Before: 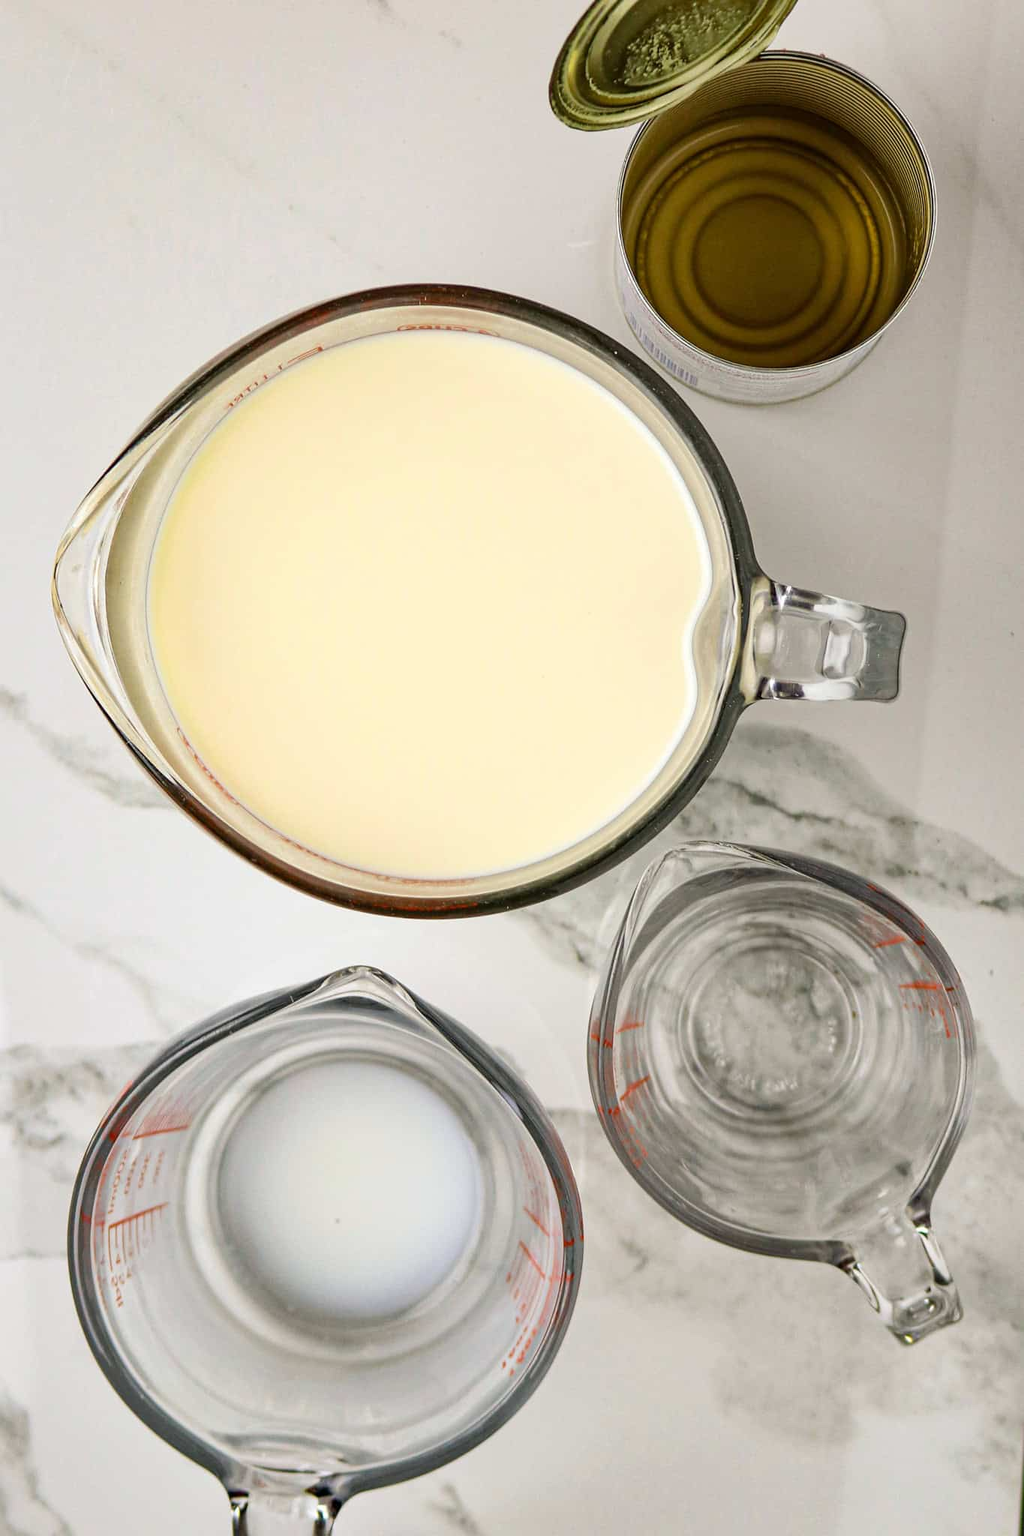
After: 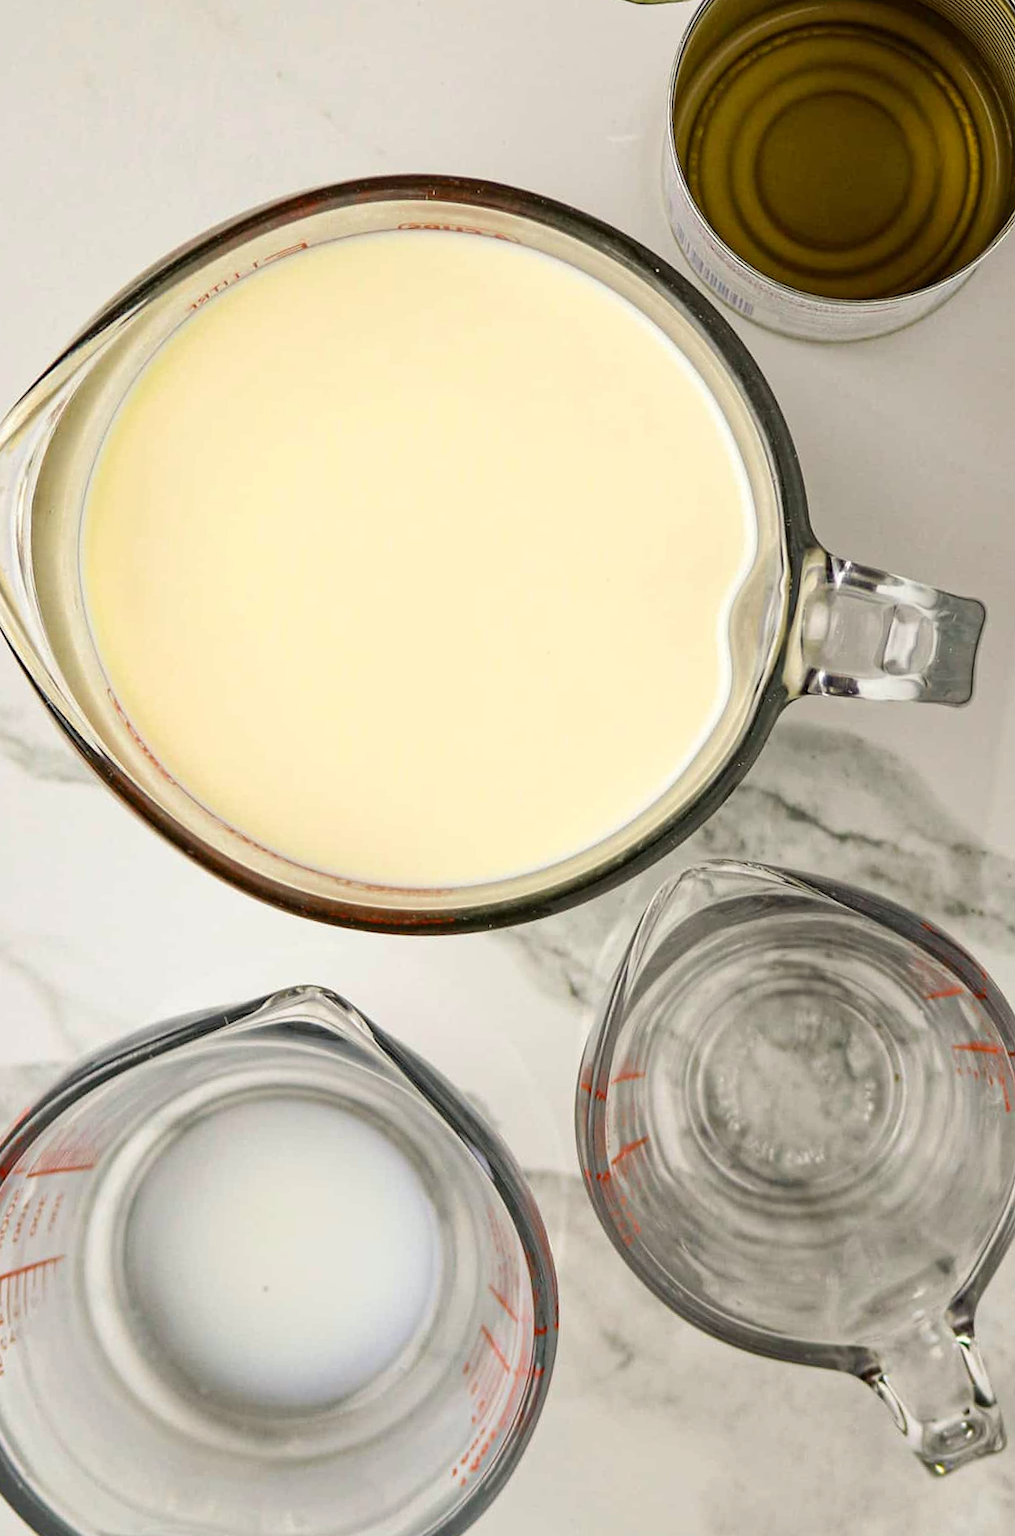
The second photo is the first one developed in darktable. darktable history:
color correction: highlights b* 3.02
crop and rotate: angle -3.28°, left 5.374%, top 5.225%, right 4.729%, bottom 4.159%
